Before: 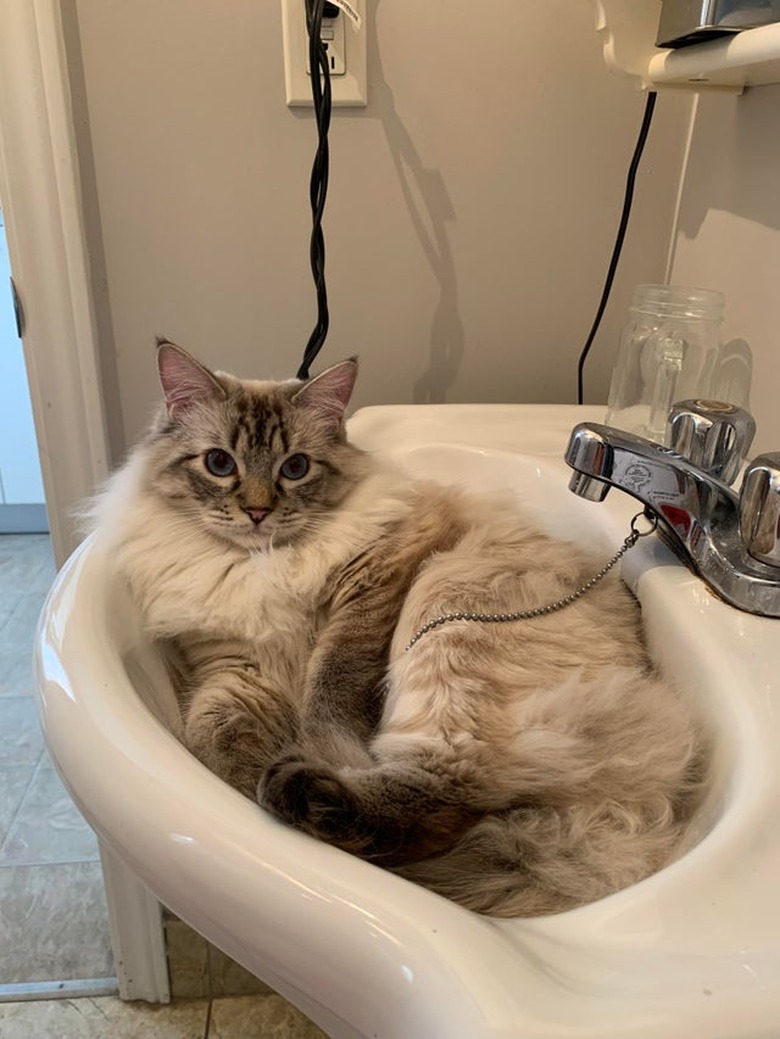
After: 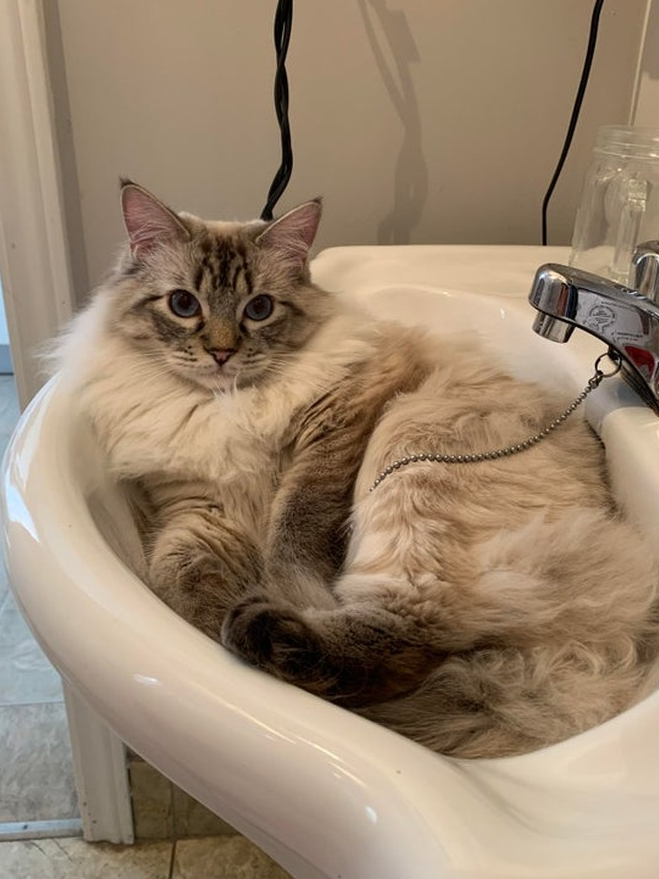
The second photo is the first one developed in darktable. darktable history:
crop and rotate: left 4.694%, top 15.383%, right 10.697%
